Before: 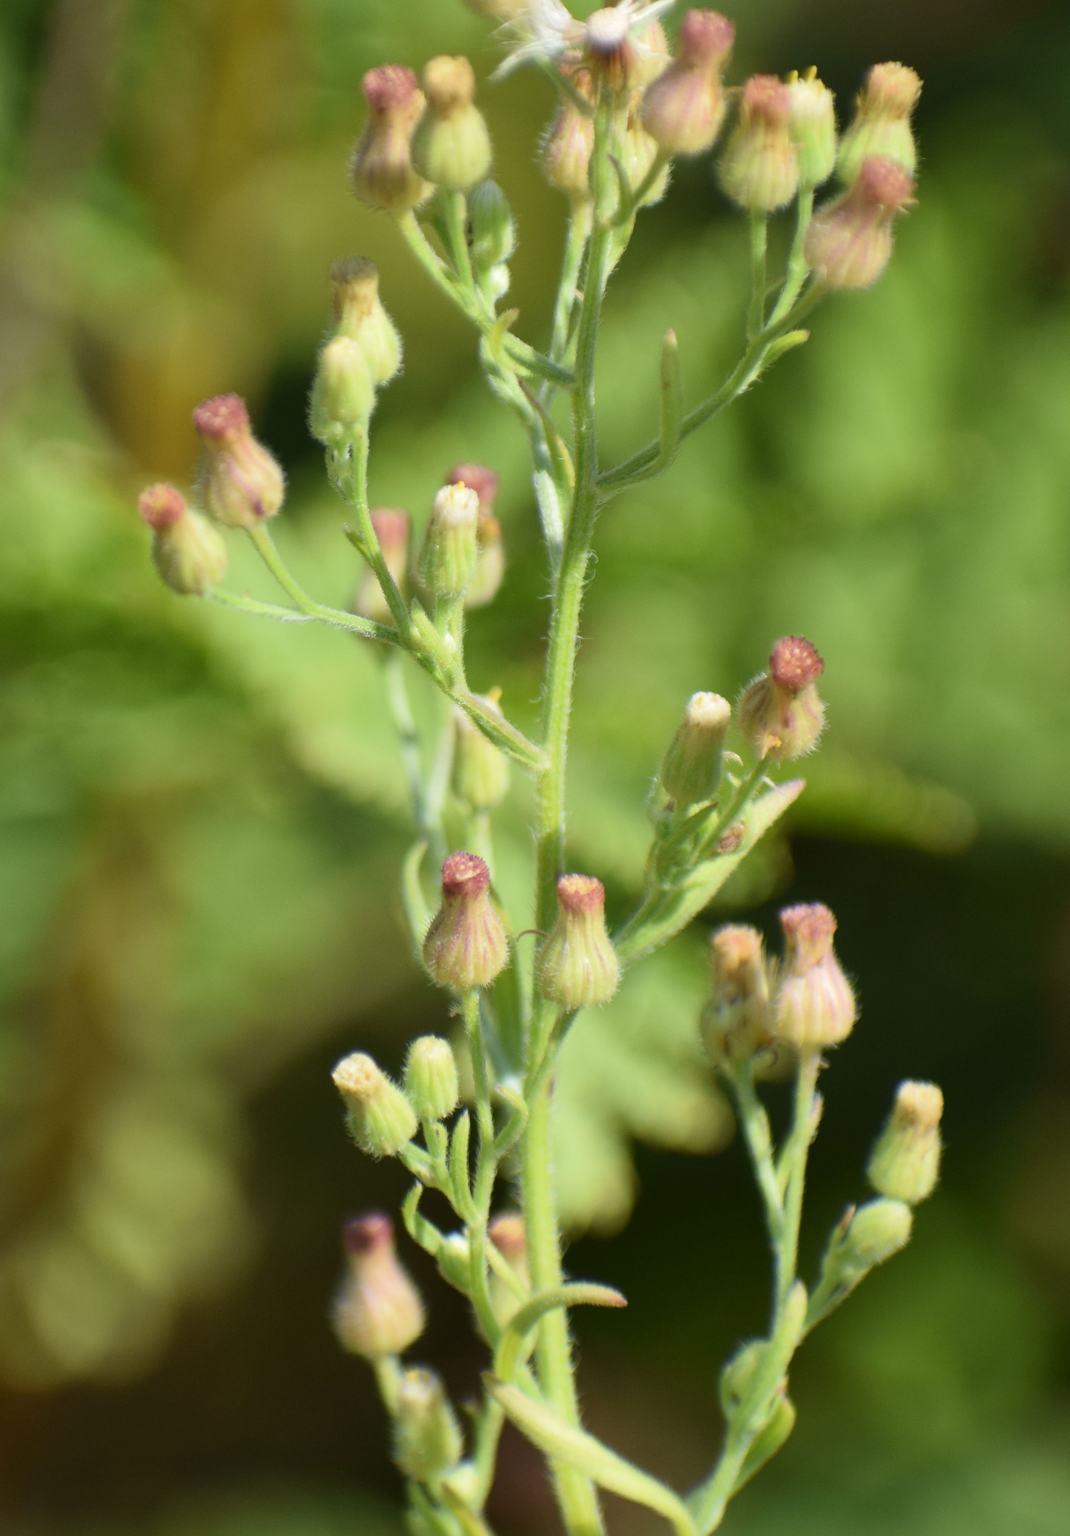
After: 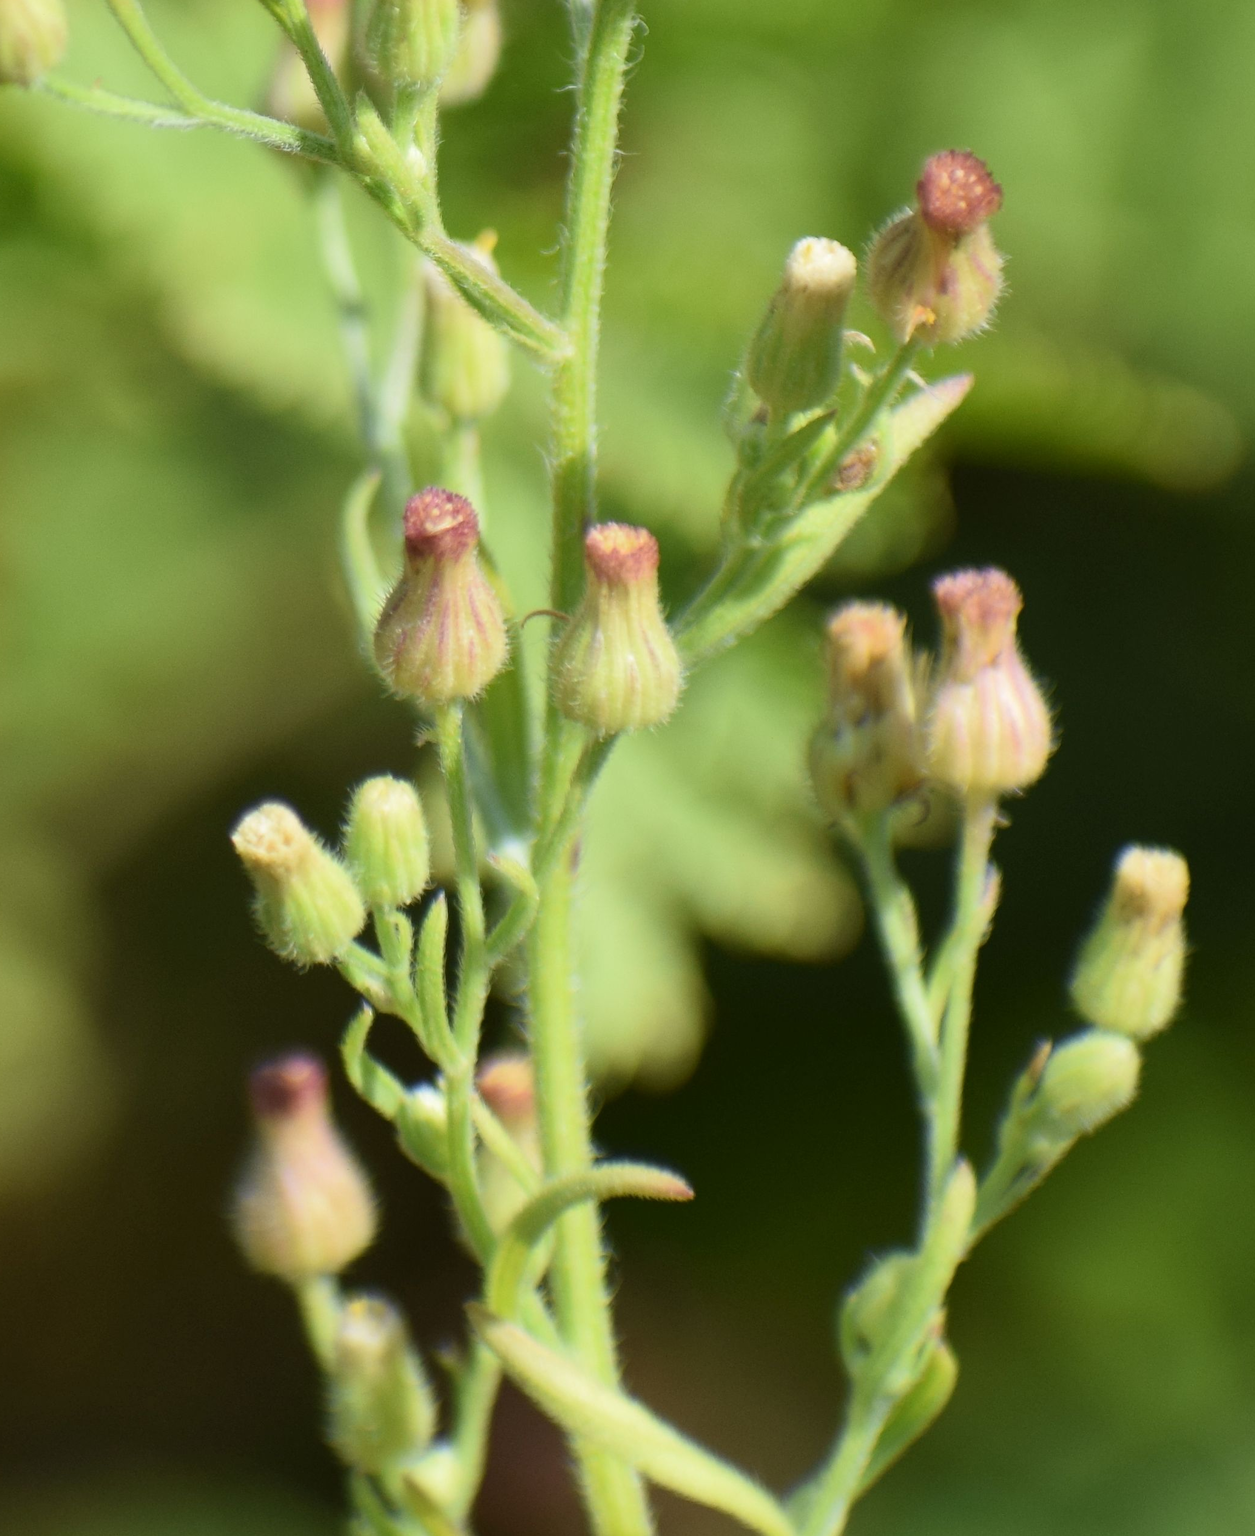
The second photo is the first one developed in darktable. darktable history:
crop and rotate: left 17.258%, top 35.202%, right 7.79%, bottom 0.938%
